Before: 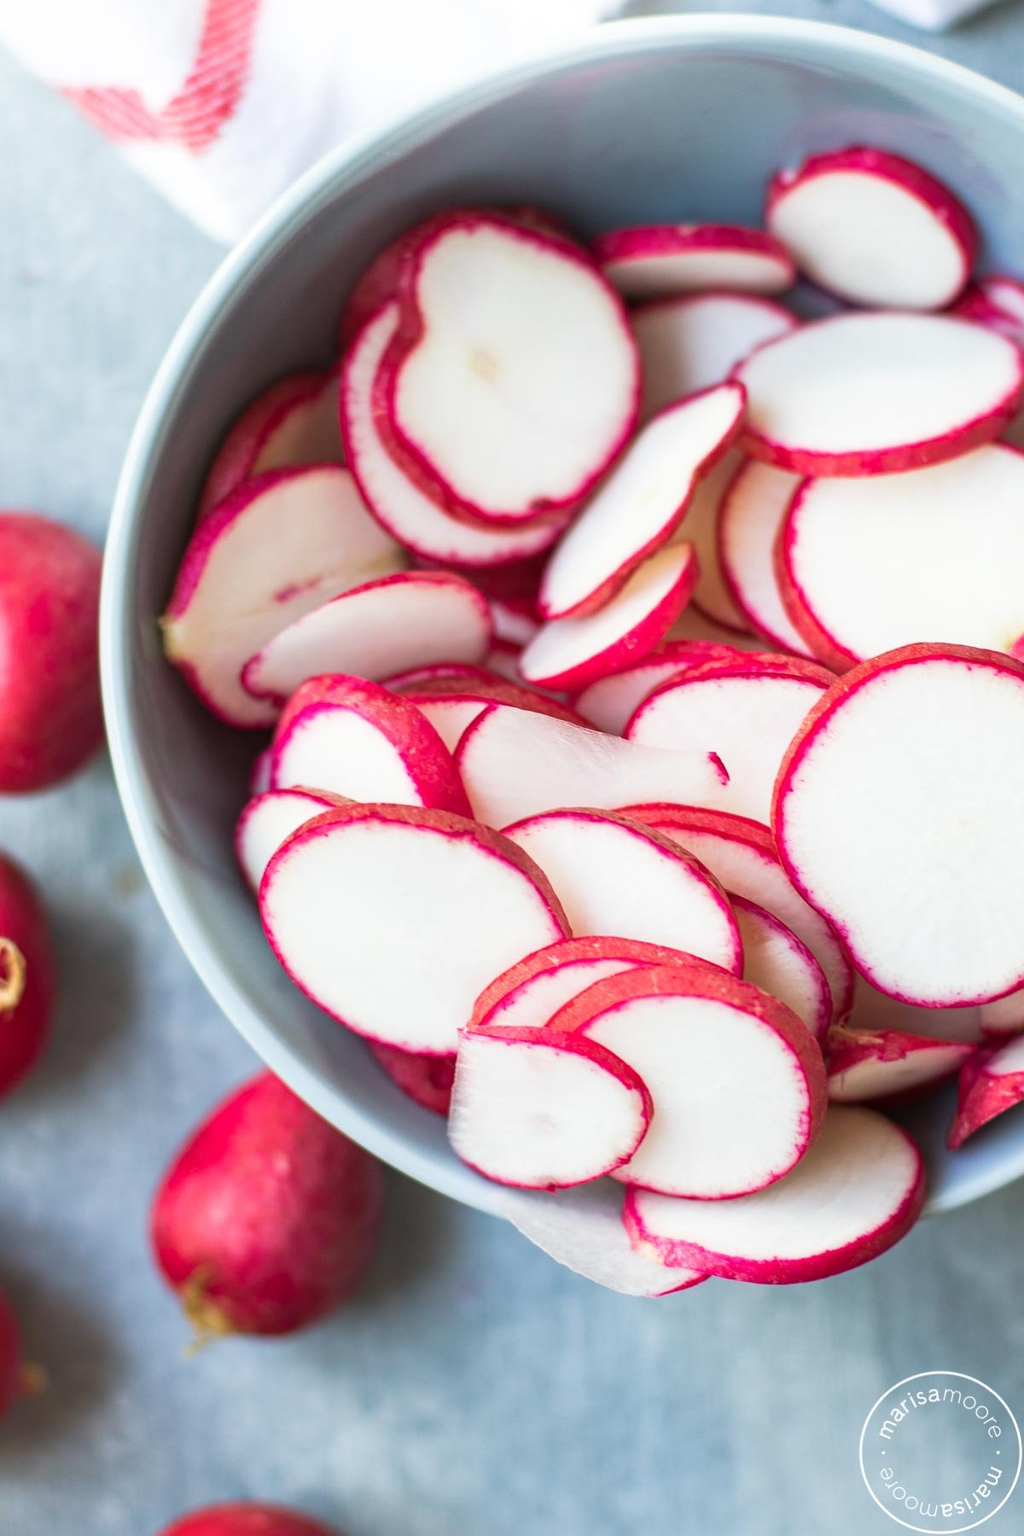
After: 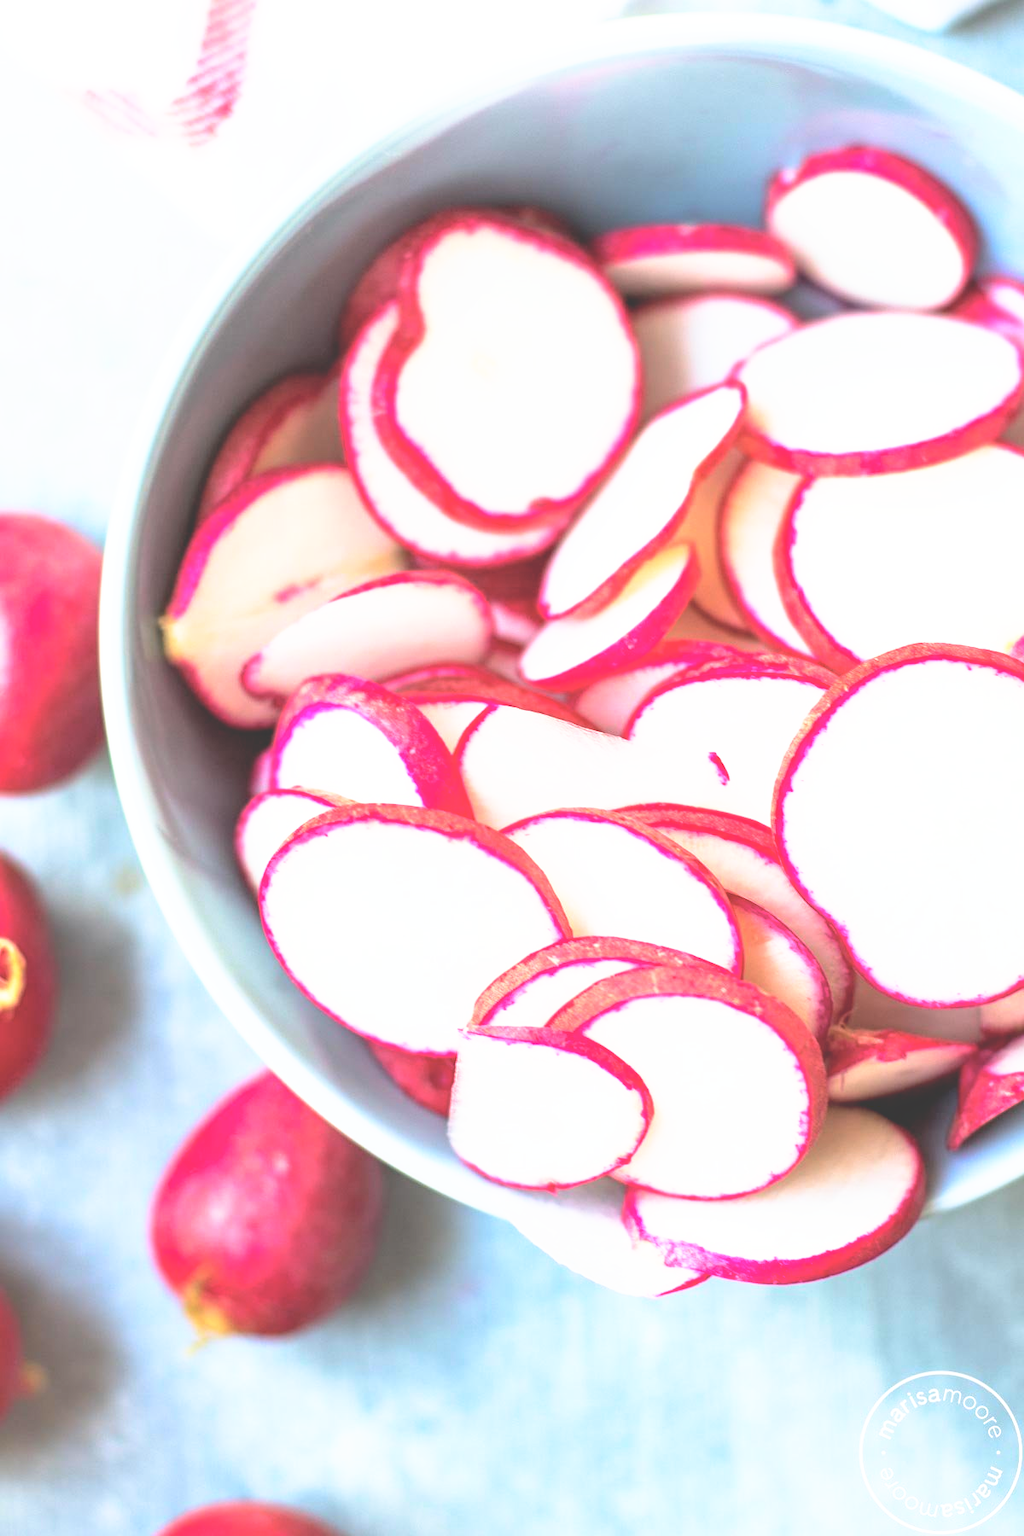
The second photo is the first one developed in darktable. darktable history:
tone curve: curves: ch0 [(0, 0) (0.003, 0.116) (0.011, 0.116) (0.025, 0.113) (0.044, 0.114) (0.069, 0.118) (0.1, 0.137) (0.136, 0.171) (0.177, 0.213) (0.224, 0.259) (0.277, 0.316) (0.335, 0.381) (0.399, 0.458) (0.468, 0.548) (0.543, 0.654) (0.623, 0.775) (0.709, 0.895) (0.801, 0.972) (0.898, 0.991) (1, 1)], preserve colors none
global tonemap: drago (0.7, 100)
